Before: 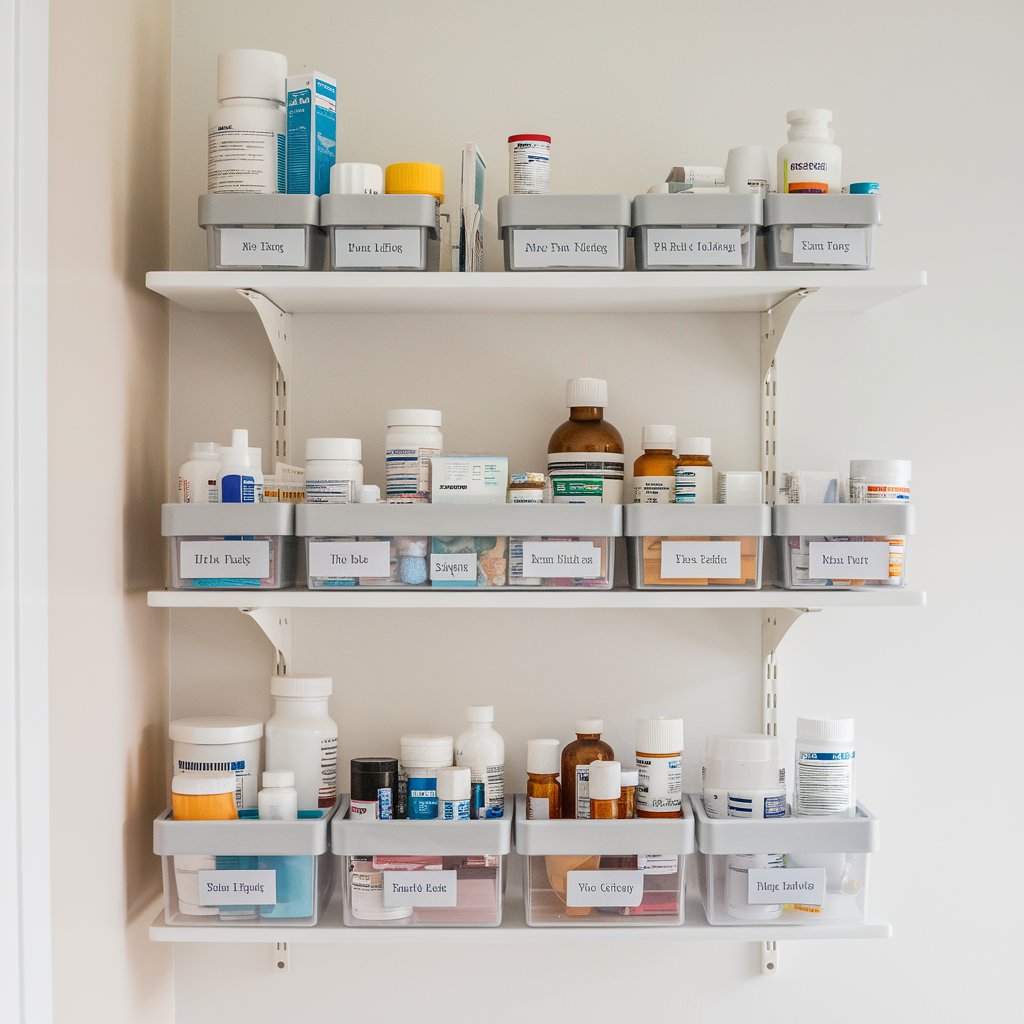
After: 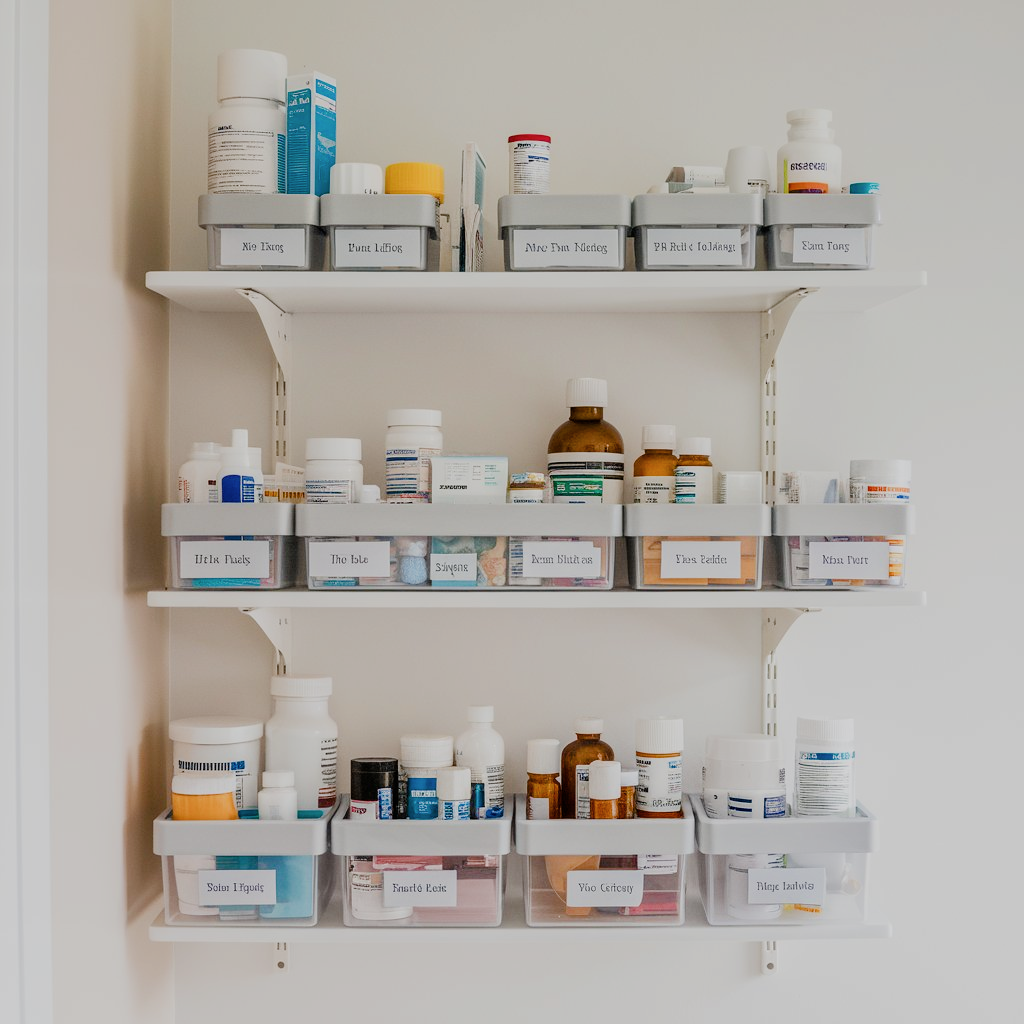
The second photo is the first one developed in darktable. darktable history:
color balance rgb: perceptual saturation grading › global saturation 20%, perceptual saturation grading › highlights -25%, perceptual saturation grading › shadows 25%
filmic rgb: black relative exposure -7.65 EV, white relative exposure 4.56 EV, hardness 3.61
contrast brightness saturation: contrast 0.01, saturation -0.05
